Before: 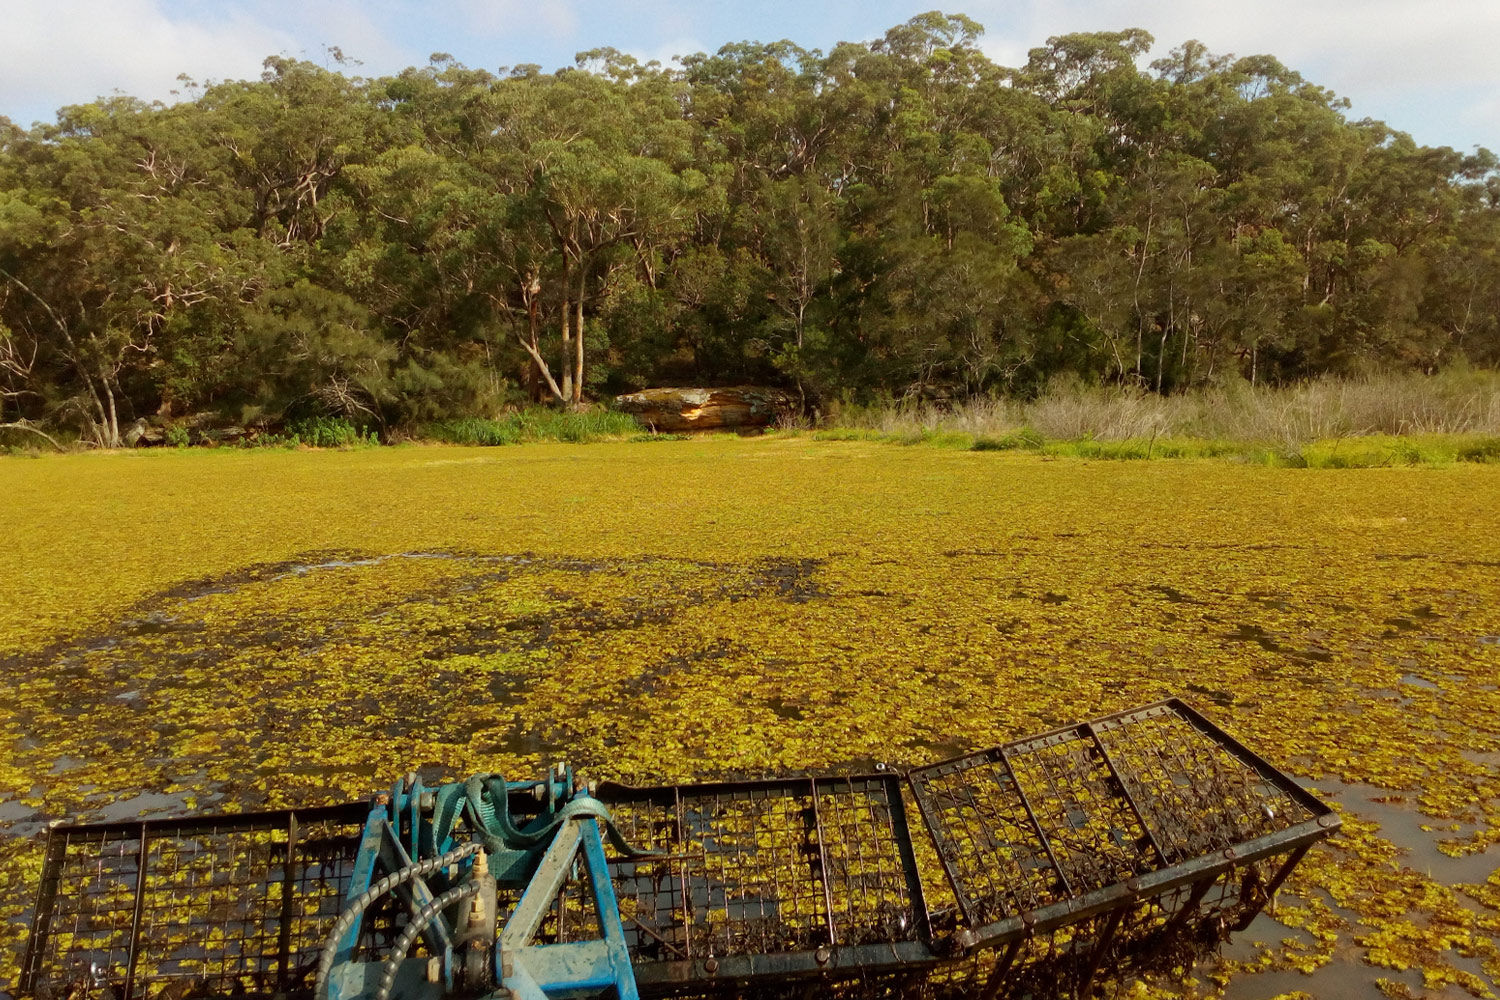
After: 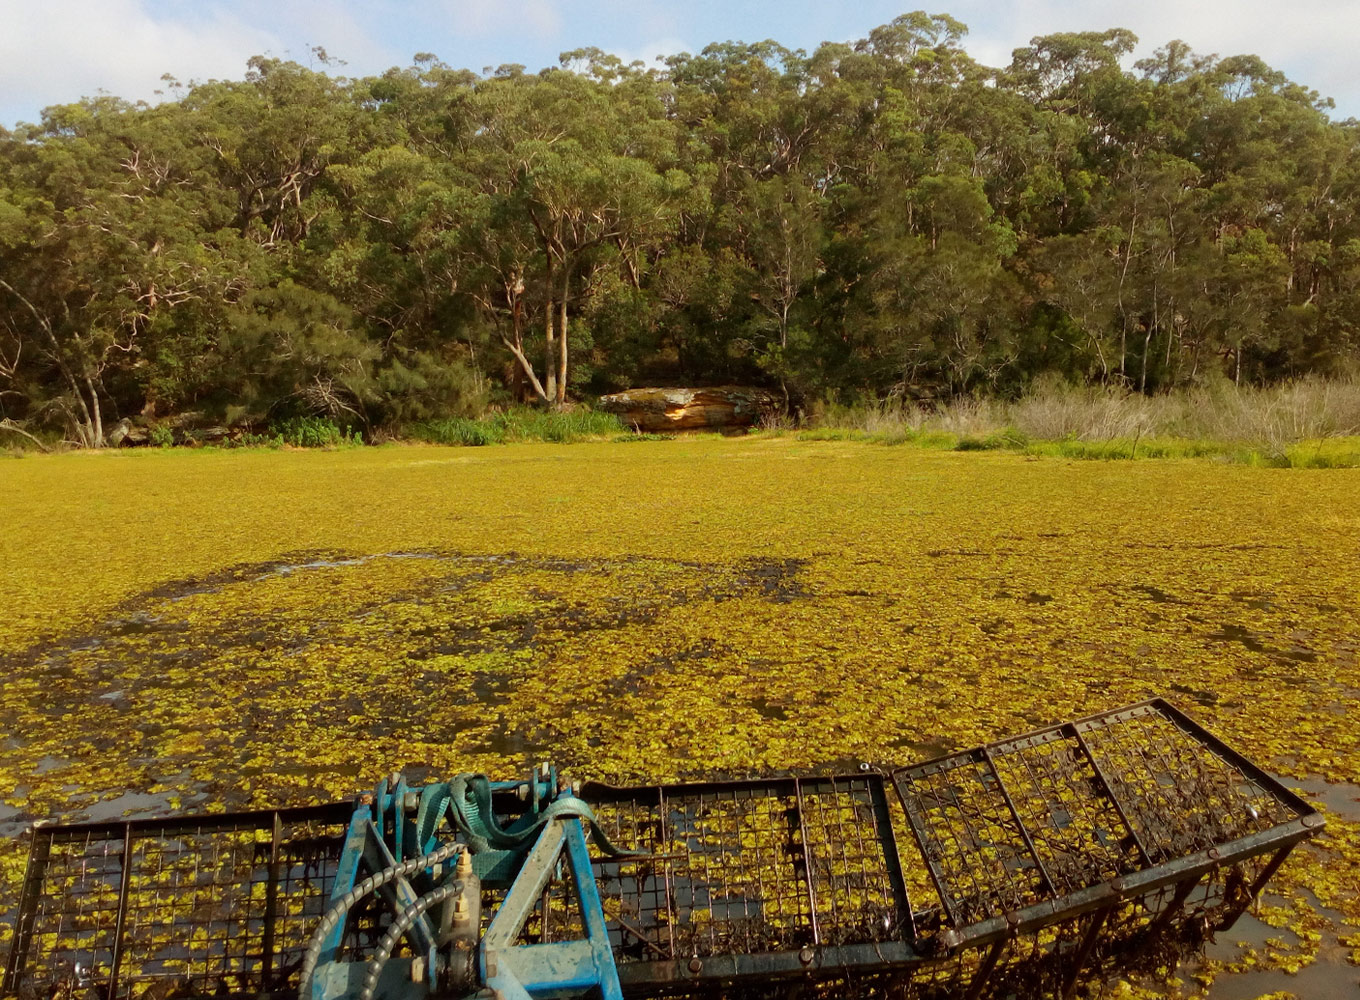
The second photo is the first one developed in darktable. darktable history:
crop and rotate: left 1.127%, right 8.161%
